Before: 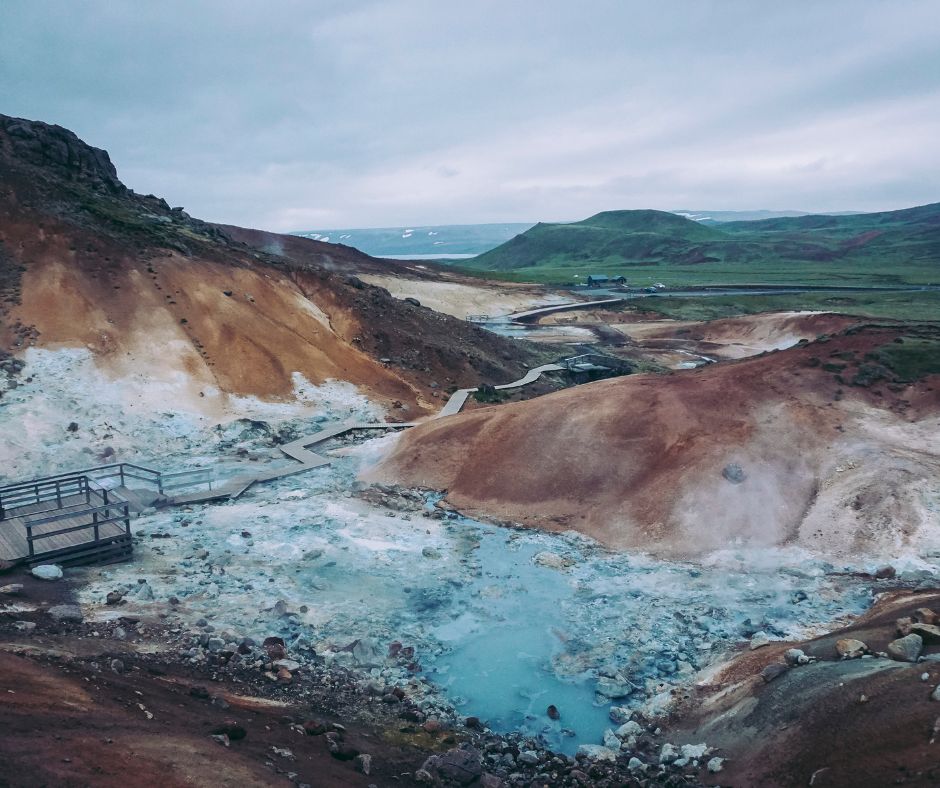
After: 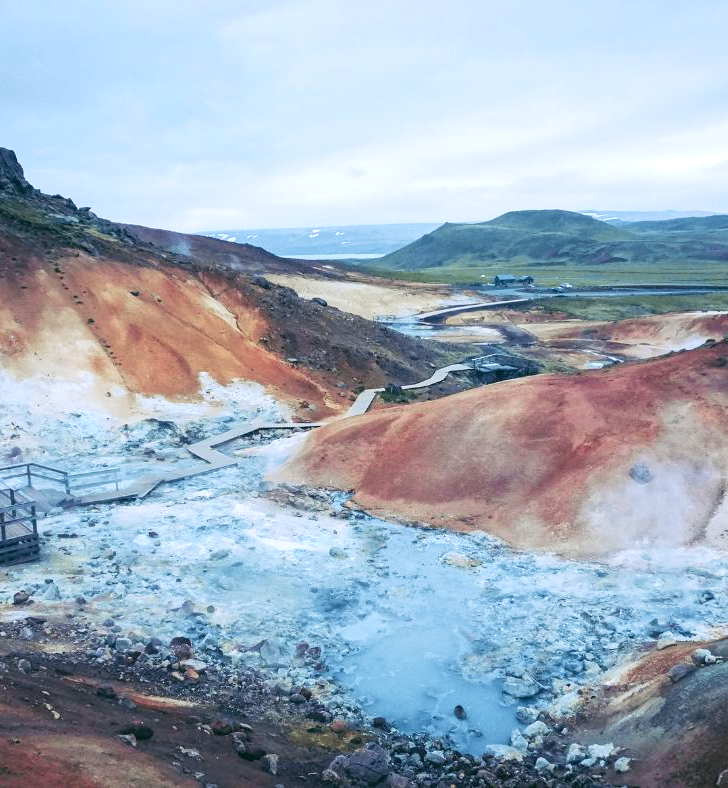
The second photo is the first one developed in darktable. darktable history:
exposure: exposure 0.635 EV, compensate highlight preservation false
base curve: curves: ch0 [(0, 0) (0.472, 0.508) (1, 1)], preserve colors none
tone curve: curves: ch0 [(0, 0) (0.07, 0.052) (0.23, 0.254) (0.486, 0.53) (0.822, 0.825) (0.994, 0.955)]; ch1 [(0, 0) (0.226, 0.261) (0.379, 0.442) (0.469, 0.472) (0.495, 0.495) (0.514, 0.504) (0.561, 0.568) (0.59, 0.612) (1, 1)]; ch2 [(0, 0) (0.269, 0.299) (0.459, 0.441) (0.498, 0.499) (0.523, 0.52) (0.586, 0.569) (0.635, 0.617) (0.659, 0.681) (0.718, 0.764) (1, 1)], color space Lab, independent channels, preserve colors none
crop: left 9.904%, right 12.573%
velvia: on, module defaults
